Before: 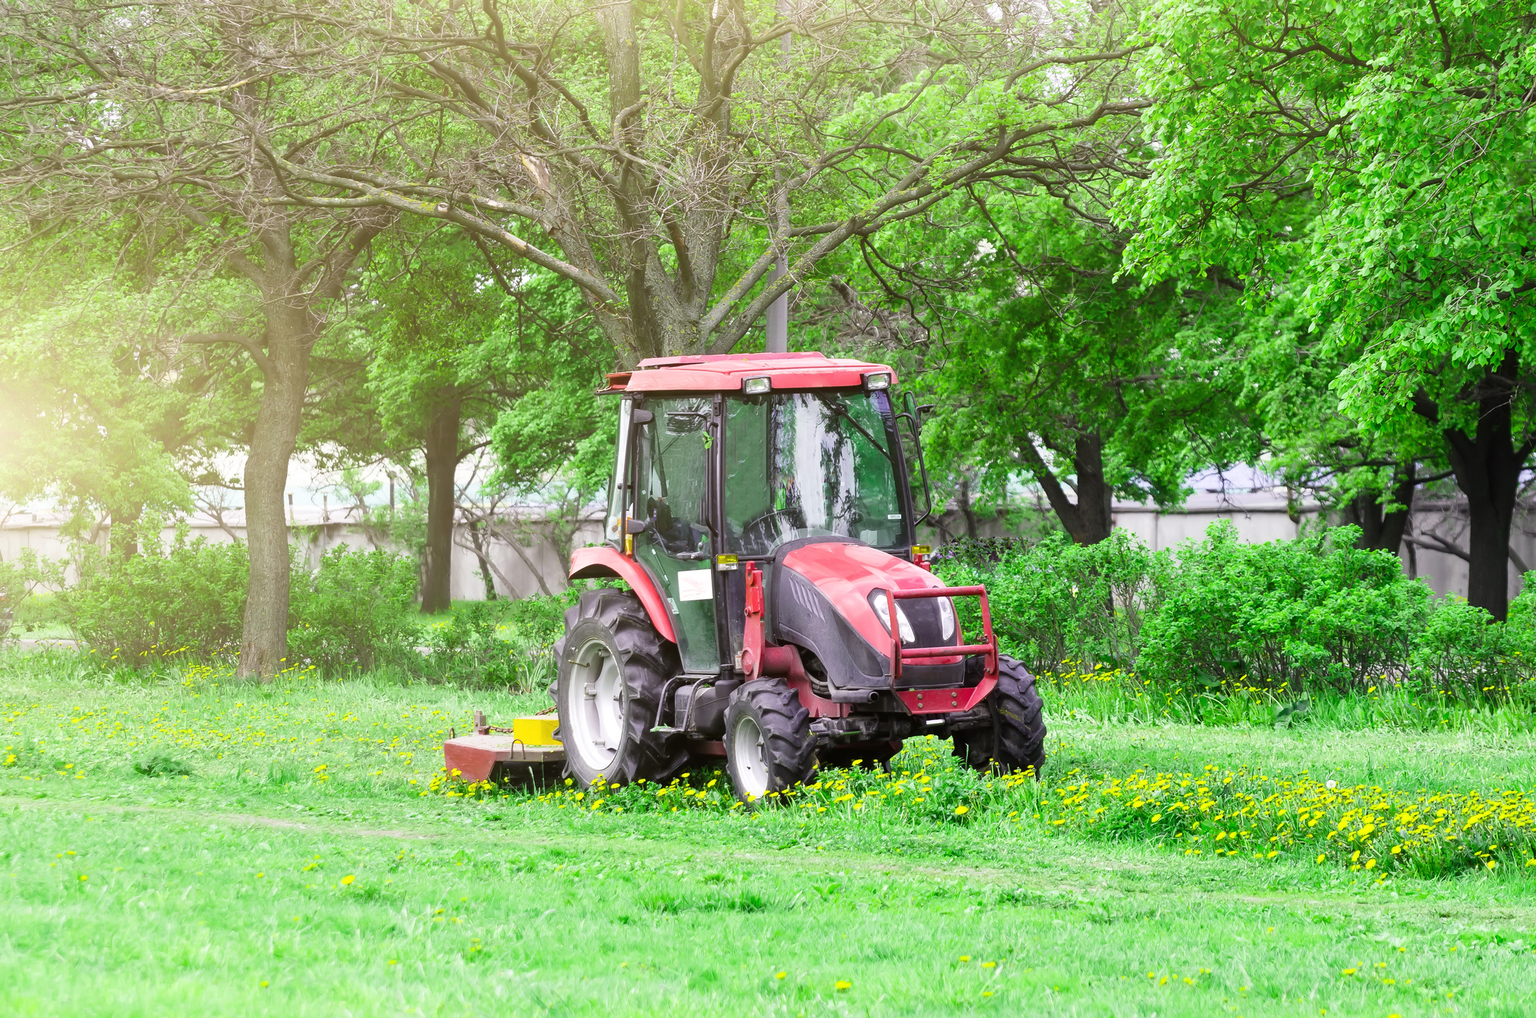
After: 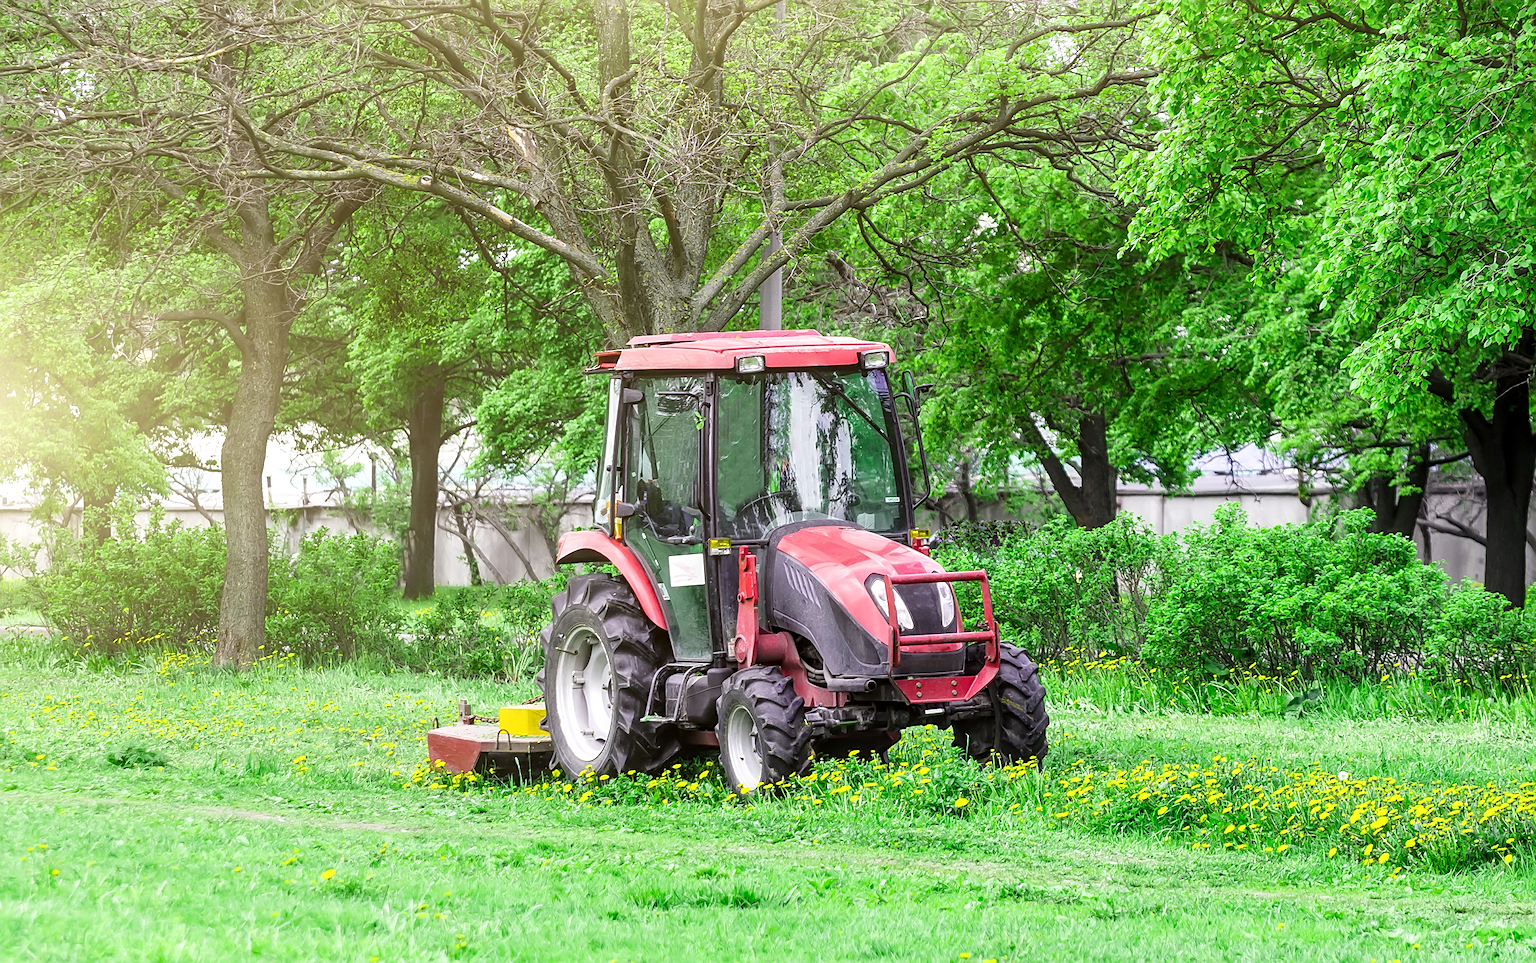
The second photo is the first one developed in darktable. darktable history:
local contrast: detail 130%
sharpen: on, module defaults
crop: left 1.964%, top 3.251%, right 1.122%, bottom 4.933%
